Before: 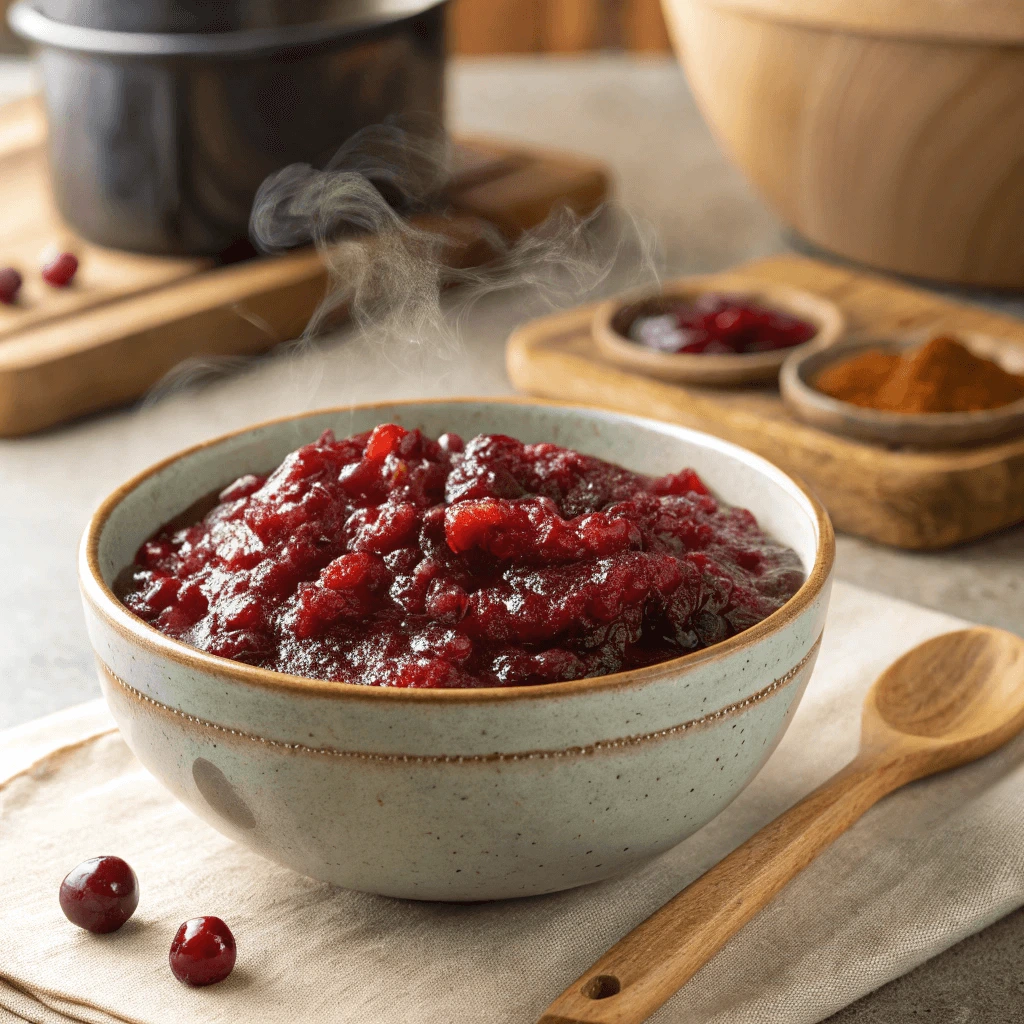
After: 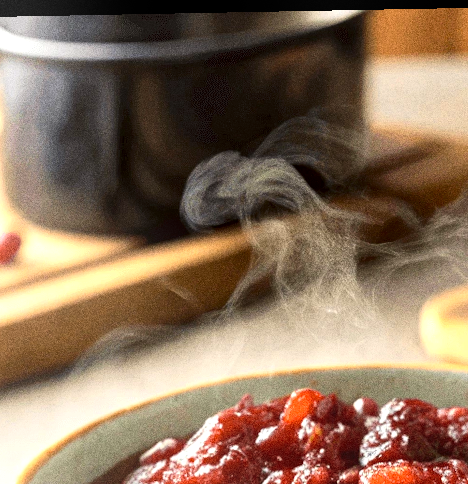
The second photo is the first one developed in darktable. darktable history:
color balance: contrast 10%
color zones: curves: ch0 [(0.099, 0.624) (0.257, 0.596) (0.384, 0.376) (0.529, 0.492) (0.697, 0.564) (0.768, 0.532) (0.908, 0.644)]; ch1 [(0.112, 0.564) (0.254, 0.612) (0.432, 0.676) (0.592, 0.456) (0.743, 0.684) (0.888, 0.536)]; ch2 [(0.25, 0.5) (0.469, 0.36) (0.75, 0.5)]
crop and rotate: left 10.817%, top 0.062%, right 47.194%, bottom 53.626%
grain: coarseness 0.09 ISO, strength 40%
bloom: size 9%, threshold 100%, strength 7%
rotate and perspective: rotation 0.128°, lens shift (vertical) -0.181, lens shift (horizontal) -0.044, shear 0.001, automatic cropping off
local contrast: mode bilateral grid, contrast 20, coarseness 50, detail 171%, midtone range 0.2
